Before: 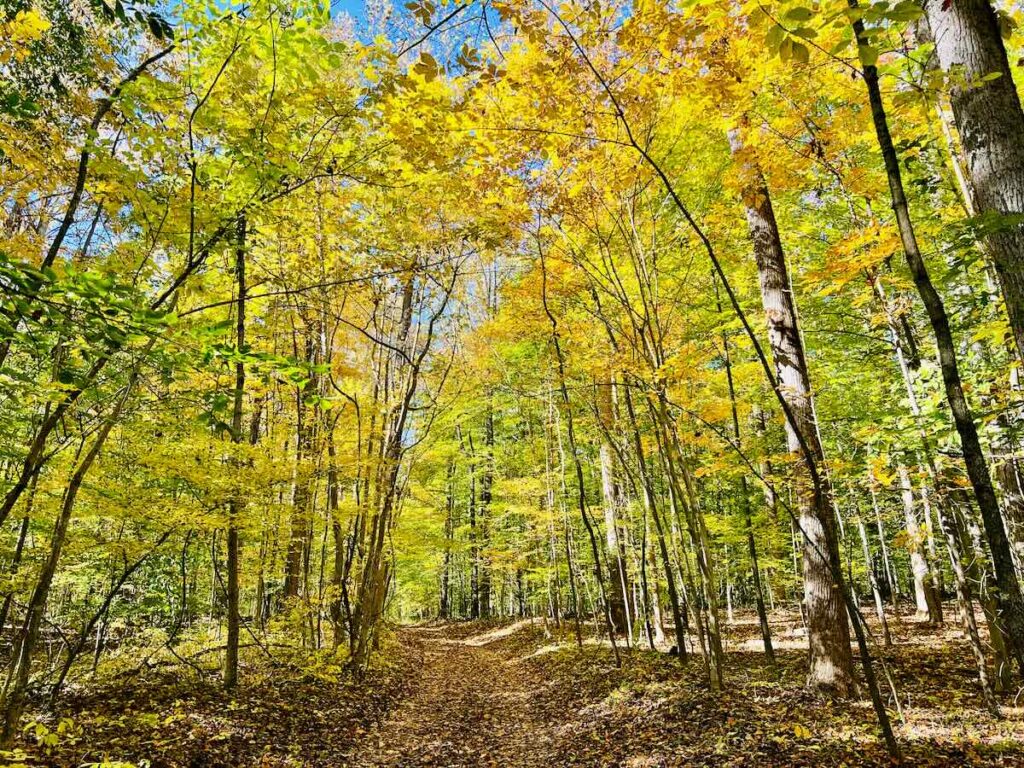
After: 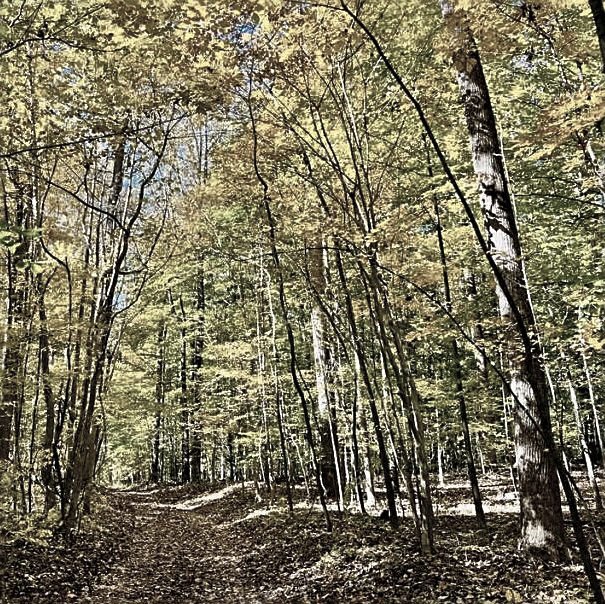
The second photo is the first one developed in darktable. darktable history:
color balance rgb: perceptual saturation grading › global saturation 20%, perceptual saturation grading › highlights -25%, perceptual saturation grading › shadows 25%
contrast brightness saturation: contrast 0.13, brightness -0.05, saturation 0.16
color zones: curves: ch1 [(0.238, 0.163) (0.476, 0.2) (0.733, 0.322) (0.848, 0.134)]
sharpen: on, module defaults
crop and rotate: left 28.256%, top 17.734%, right 12.656%, bottom 3.573%
tone curve: curves: ch0 [(0, 0) (0.003, 0.003) (0.011, 0.012) (0.025, 0.026) (0.044, 0.046) (0.069, 0.072) (0.1, 0.104) (0.136, 0.141) (0.177, 0.185) (0.224, 0.234) (0.277, 0.289) (0.335, 0.349) (0.399, 0.415) (0.468, 0.488) (0.543, 0.566) (0.623, 0.649) (0.709, 0.739) (0.801, 0.834) (0.898, 0.923) (1, 1)], preserve colors none
rgb curve: curves: ch0 [(0, 0) (0.415, 0.237) (1, 1)]
shadows and highlights: soften with gaussian
